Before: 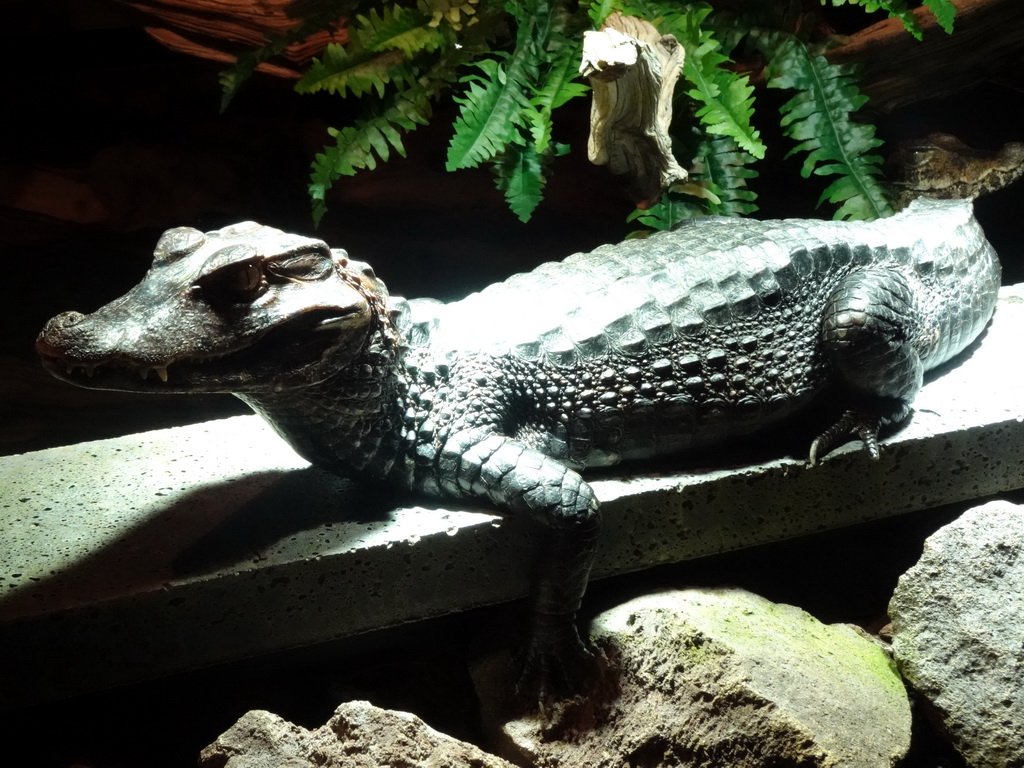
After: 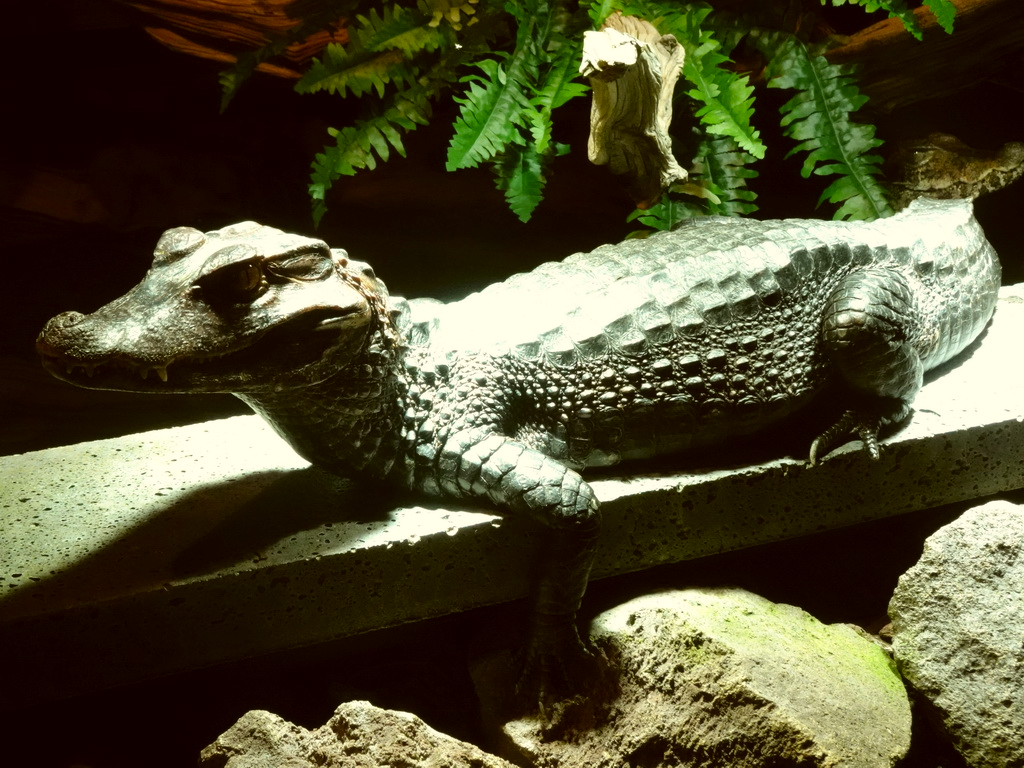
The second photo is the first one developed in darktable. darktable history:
color correction: highlights a* -1.53, highlights b* 10.48, shadows a* 0.522, shadows b* 18.98
